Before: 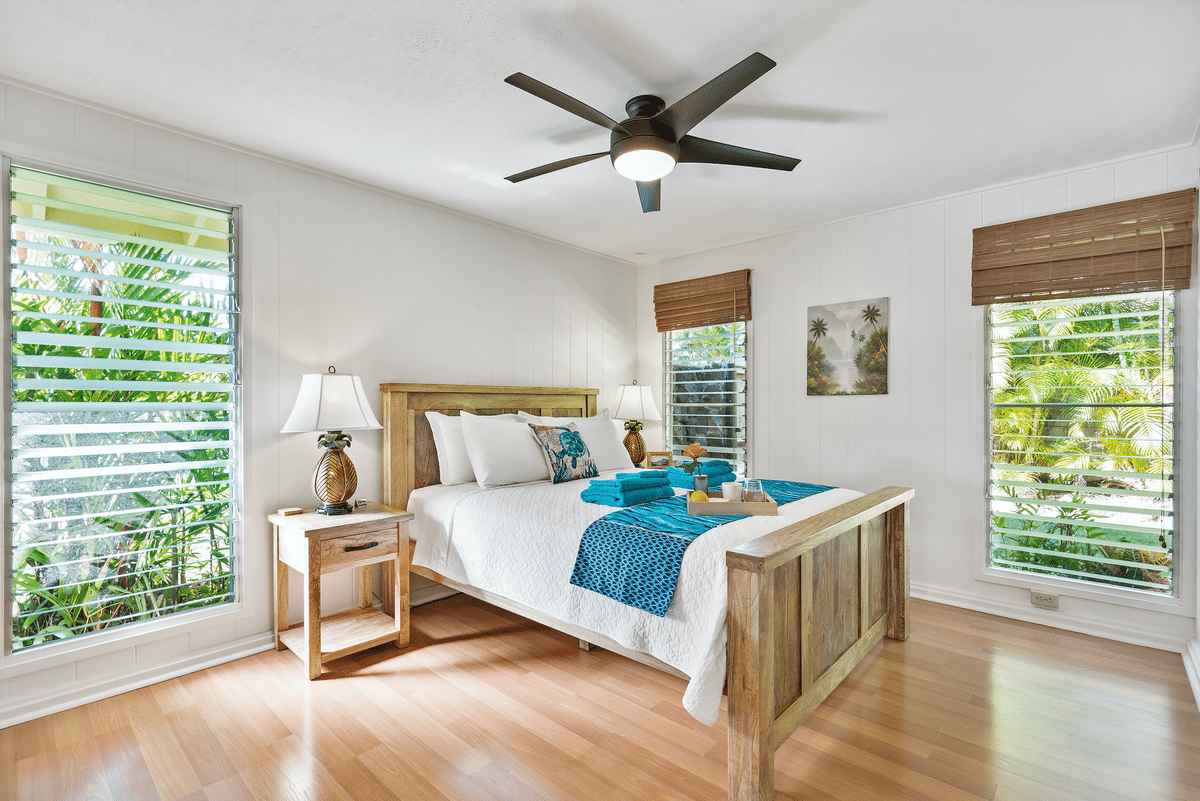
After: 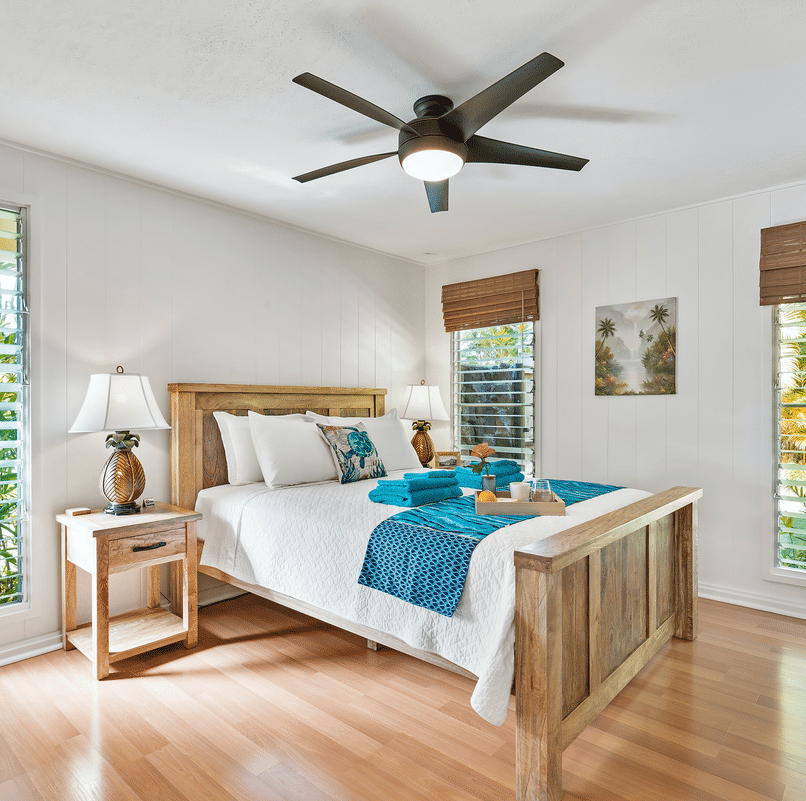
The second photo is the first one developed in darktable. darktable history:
color zones: curves: ch2 [(0, 0.5) (0.143, 0.5) (0.286, 0.416) (0.429, 0.5) (0.571, 0.5) (0.714, 0.5) (0.857, 0.5) (1, 0.5)]
base curve: preserve colors none
crop and rotate: left 17.685%, right 15.072%
